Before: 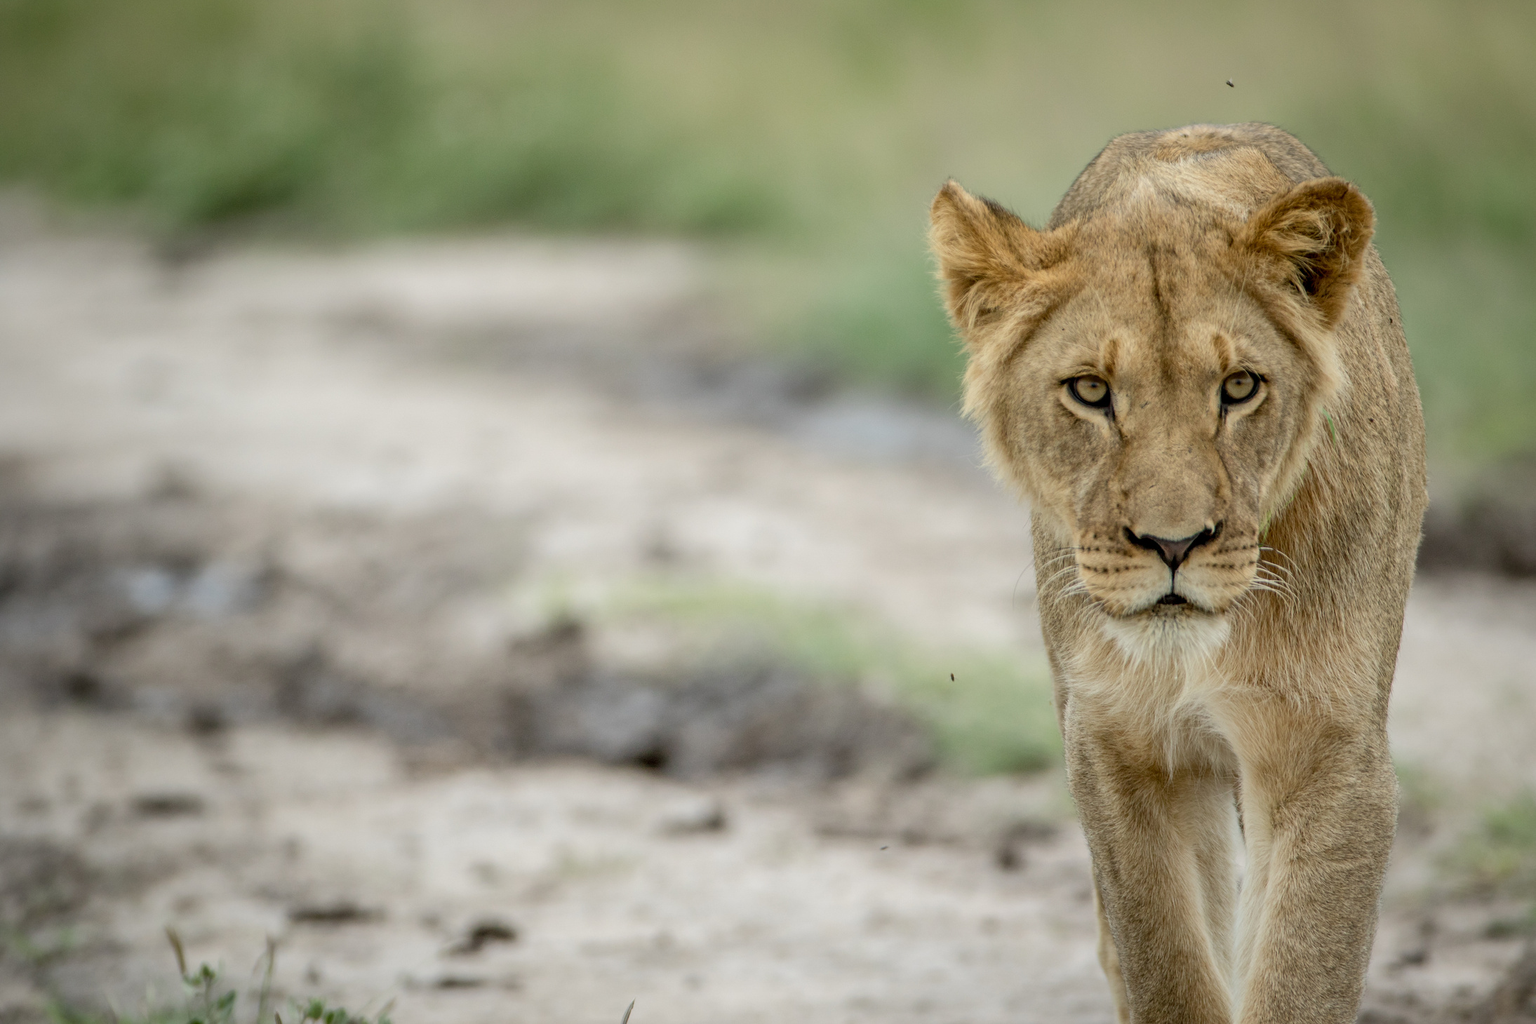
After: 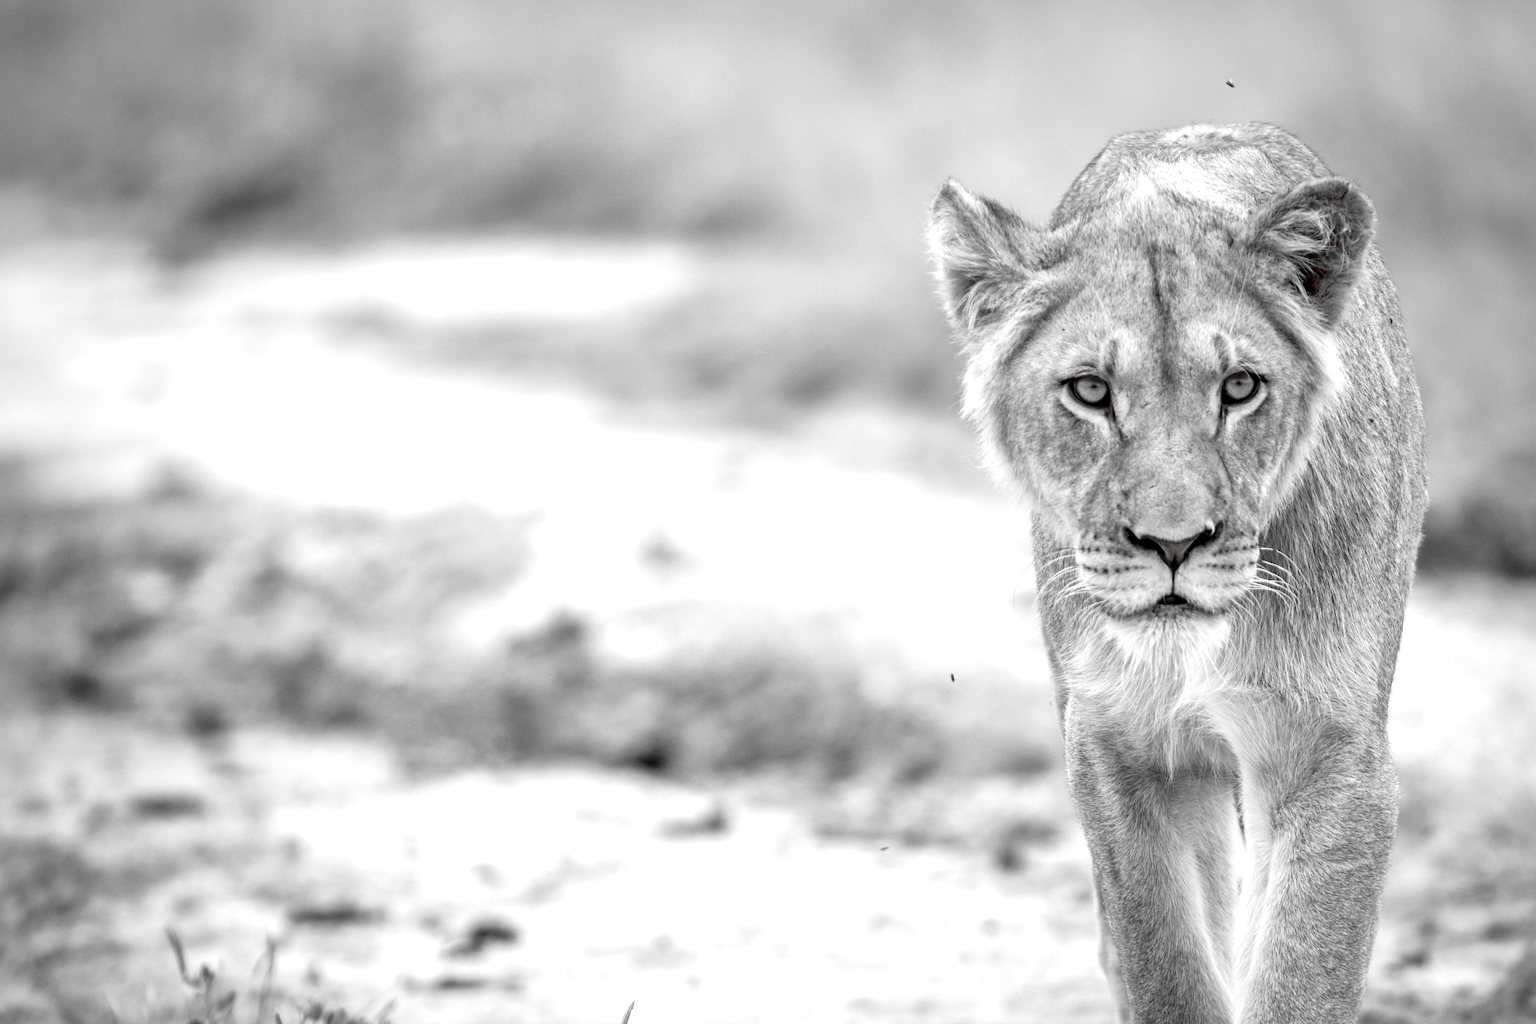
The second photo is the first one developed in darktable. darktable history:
color zones: curves: ch1 [(0, 0.006) (0.094, 0.285) (0.171, 0.001) (0.429, 0.001) (0.571, 0.003) (0.714, 0.004) (0.857, 0.004) (1, 0.006)]
local contrast: mode bilateral grid, contrast 21, coarseness 51, detail 120%, midtone range 0.2
exposure: black level correction 0, exposure 0.936 EV, compensate highlight preservation false
